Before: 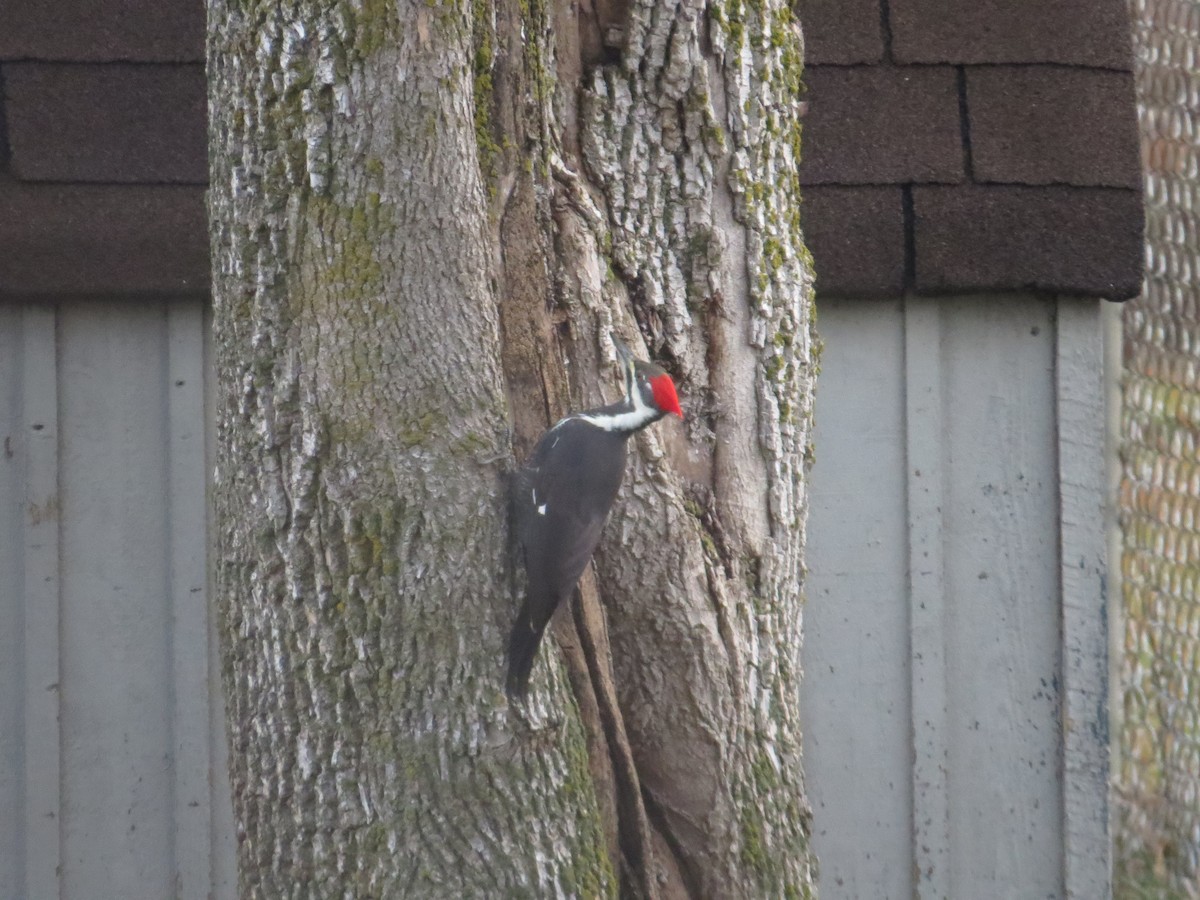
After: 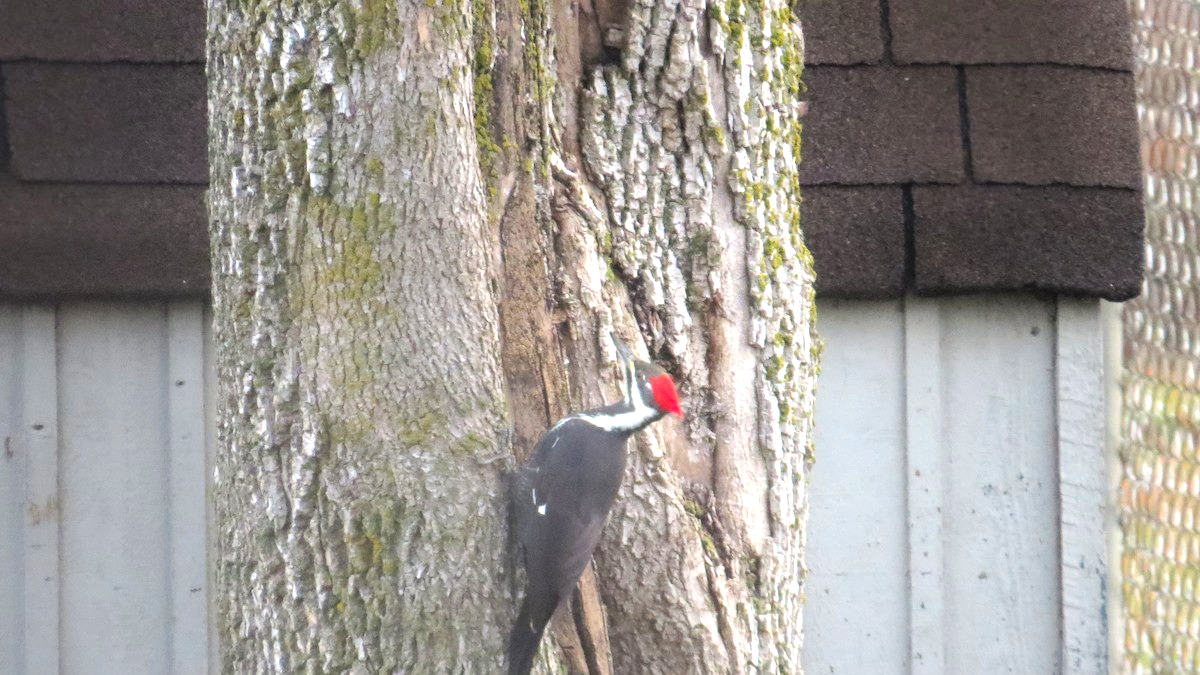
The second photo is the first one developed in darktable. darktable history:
contrast brightness saturation: contrast 0.071, brightness 0.084, saturation 0.179
crop: bottom 24.994%
tone equalizer: -8 EV -1.1 EV, -7 EV -0.98 EV, -6 EV -0.901 EV, -5 EV -0.615 EV, -3 EV 0.556 EV, -2 EV 0.838 EV, -1 EV 0.997 EV, +0 EV 1.07 EV, mask exposure compensation -0.493 EV
